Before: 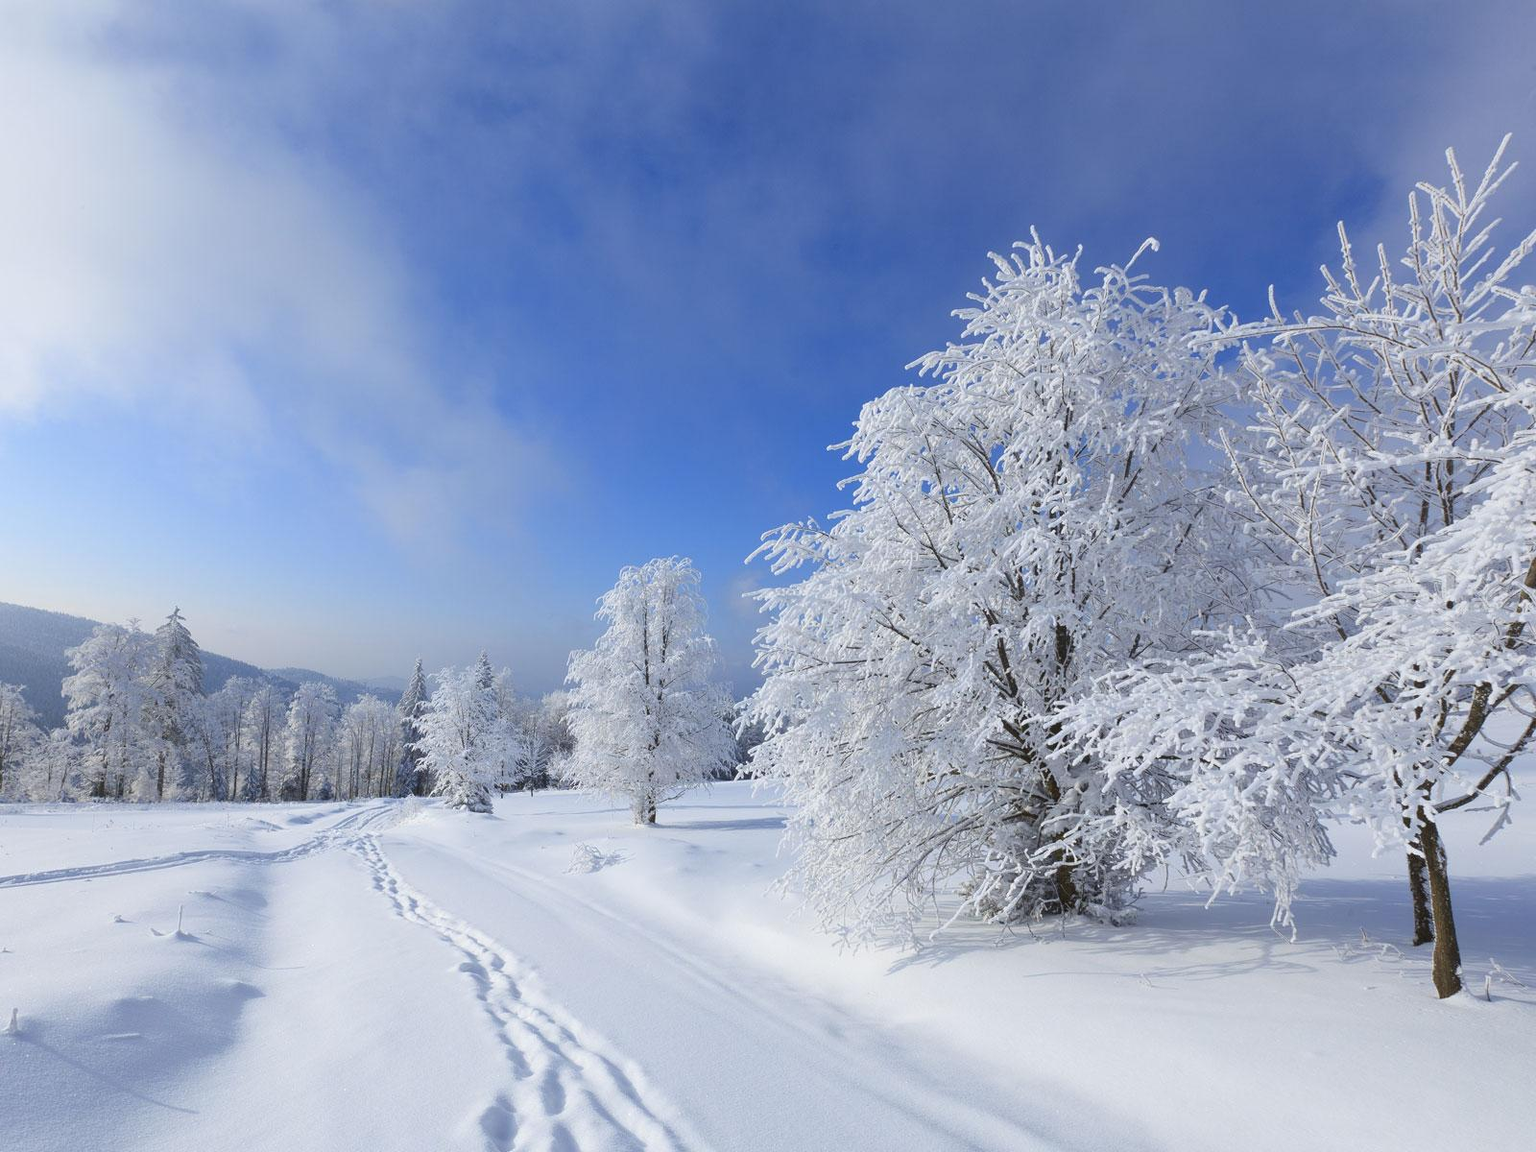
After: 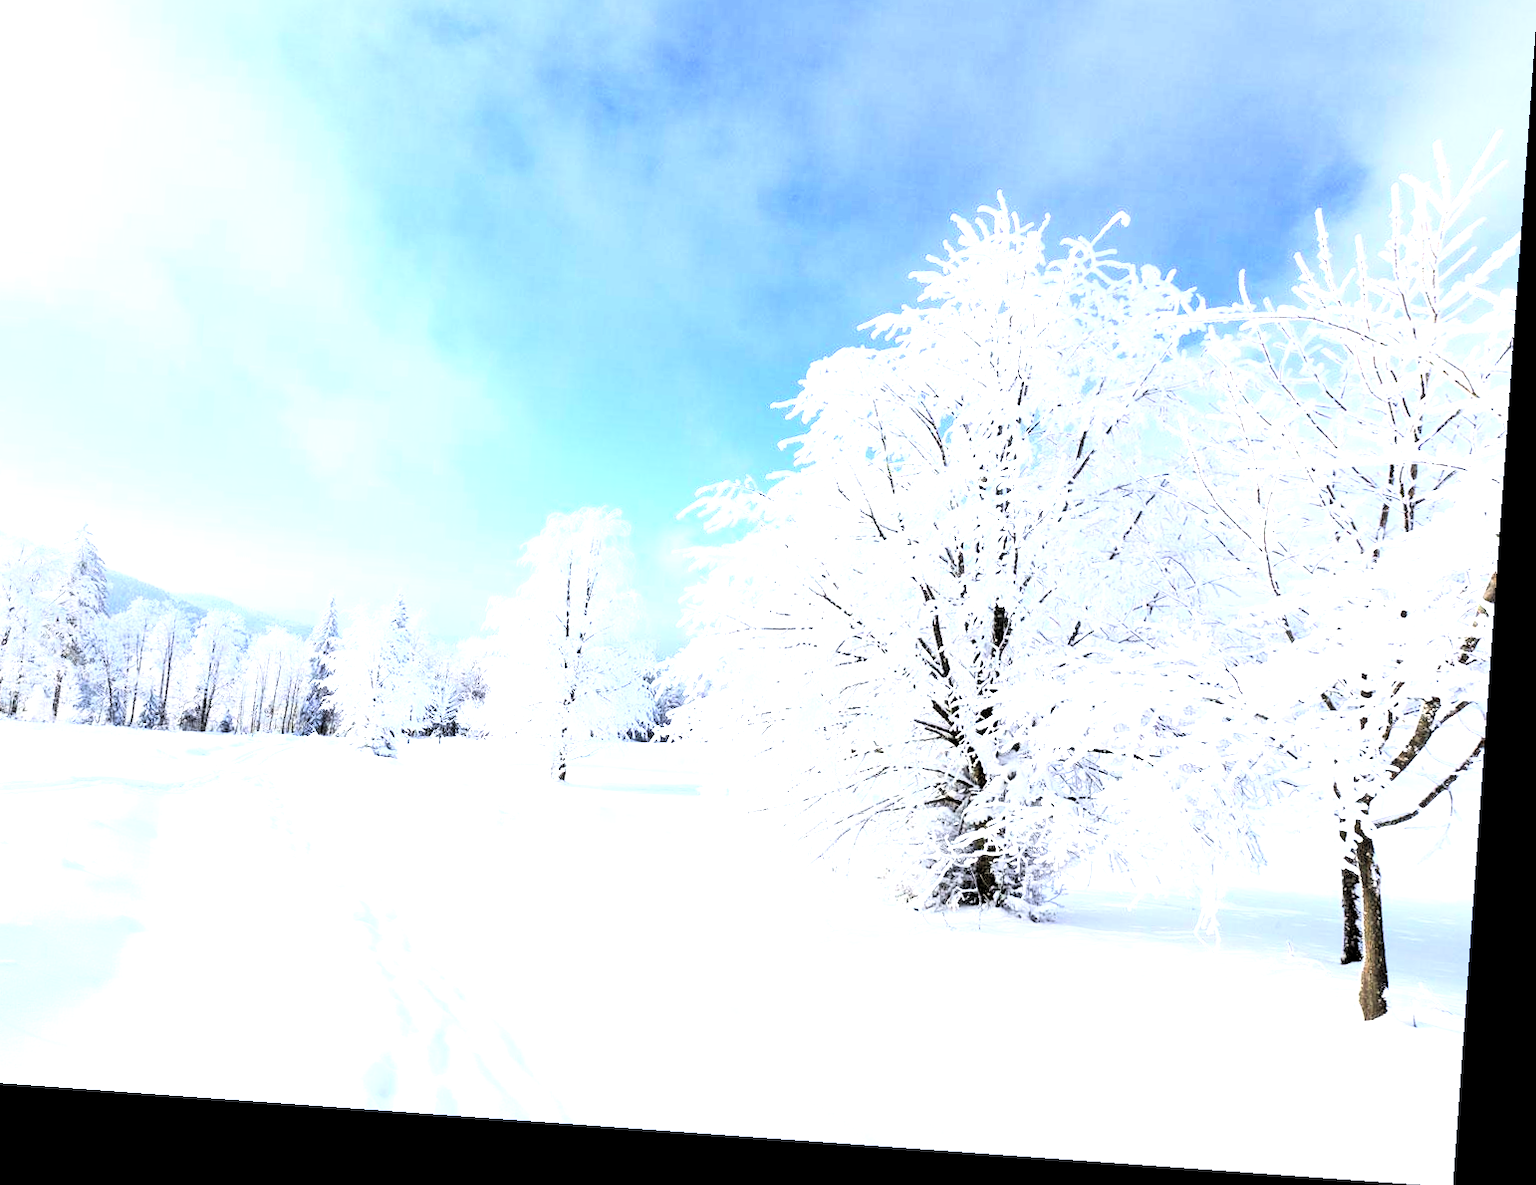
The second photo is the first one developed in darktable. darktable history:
crop and rotate: left 8.262%, top 9.226%
rotate and perspective: rotation 4.1°, automatic cropping off
exposure: black level correction 0.001, exposure 0.5 EV, compensate exposure bias true, compensate highlight preservation false
rgb levels: levels [[0.01, 0.419, 0.839], [0, 0.5, 1], [0, 0.5, 1]]
rgb curve: curves: ch0 [(0, 0) (0.21, 0.15) (0.24, 0.21) (0.5, 0.75) (0.75, 0.96) (0.89, 0.99) (1, 1)]; ch1 [(0, 0.02) (0.21, 0.13) (0.25, 0.2) (0.5, 0.67) (0.75, 0.9) (0.89, 0.97) (1, 1)]; ch2 [(0, 0.02) (0.21, 0.13) (0.25, 0.2) (0.5, 0.67) (0.75, 0.9) (0.89, 0.97) (1, 1)], compensate middle gray true
